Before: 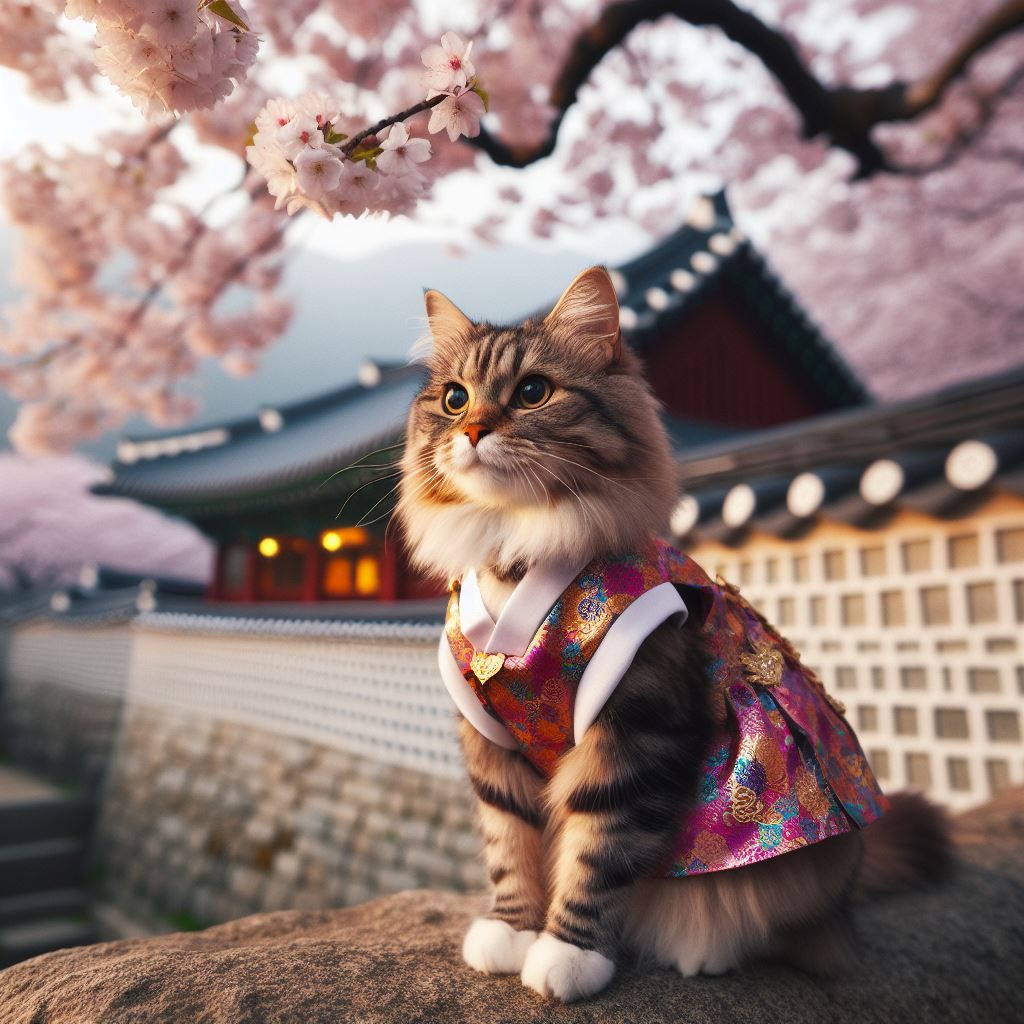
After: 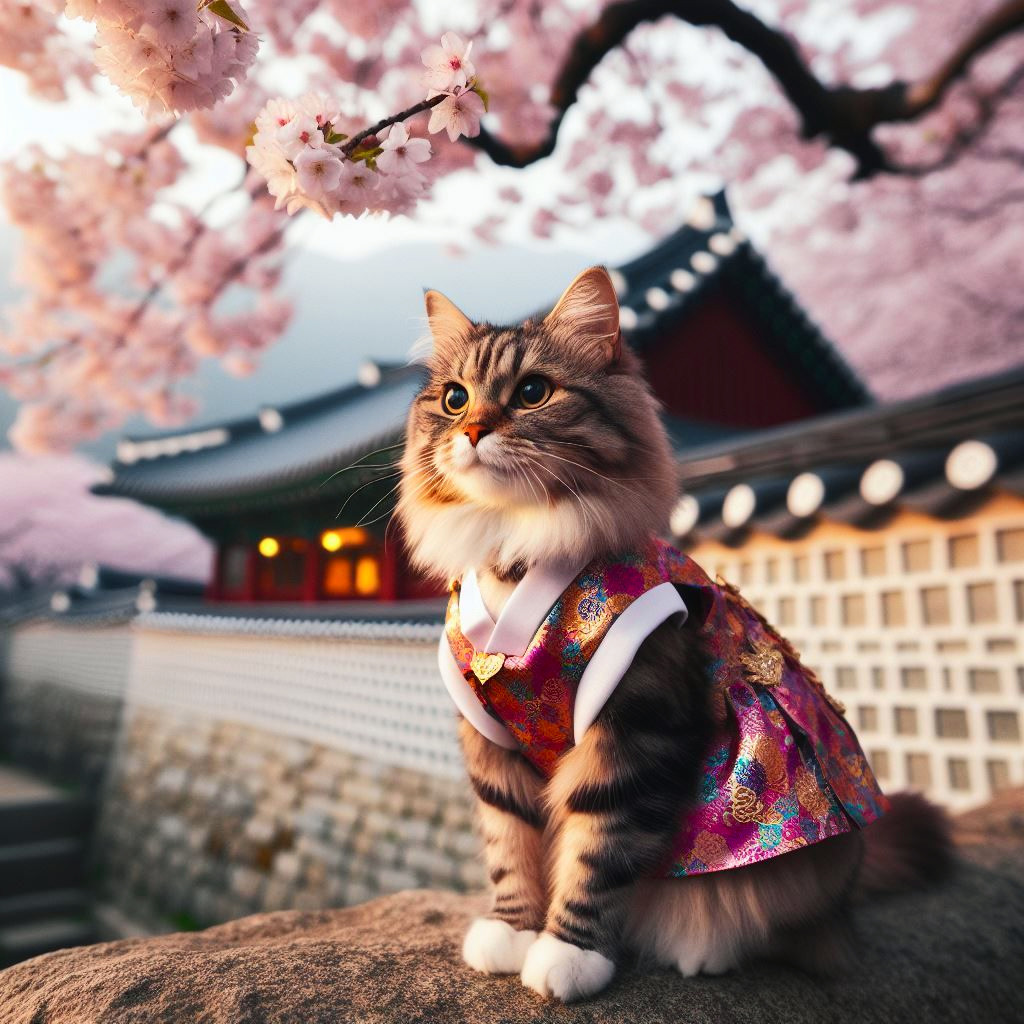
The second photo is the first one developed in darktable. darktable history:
tone curve: curves: ch0 [(0, 0.01) (0.037, 0.032) (0.131, 0.108) (0.275, 0.256) (0.483, 0.512) (0.61, 0.665) (0.696, 0.742) (0.792, 0.819) (0.911, 0.925) (0.997, 0.995)]; ch1 [(0, 0) (0.308, 0.29) (0.425, 0.411) (0.492, 0.488) (0.507, 0.503) (0.53, 0.532) (0.573, 0.586) (0.683, 0.702) (0.746, 0.77) (1, 1)]; ch2 [(0, 0) (0.246, 0.233) (0.36, 0.352) (0.415, 0.415) (0.485, 0.487) (0.502, 0.504) (0.525, 0.518) (0.539, 0.539) (0.587, 0.594) (0.636, 0.652) (0.711, 0.729) (0.845, 0.855) (0.998, 0.977)], color space Lab, independent channels, preserve colors none
